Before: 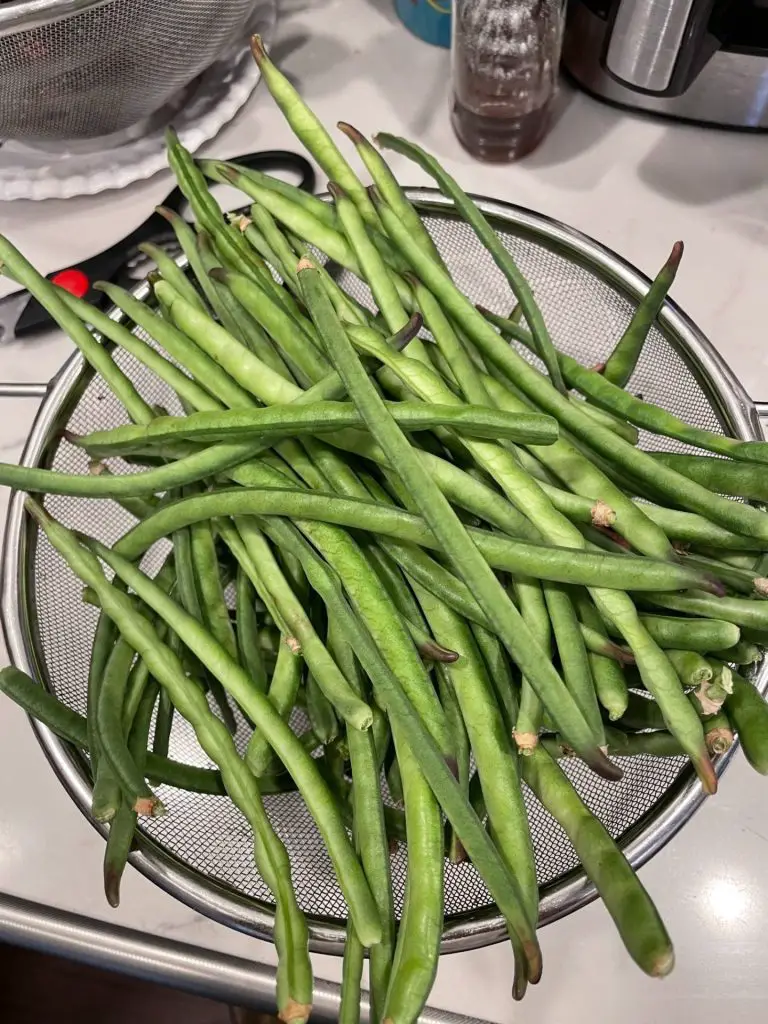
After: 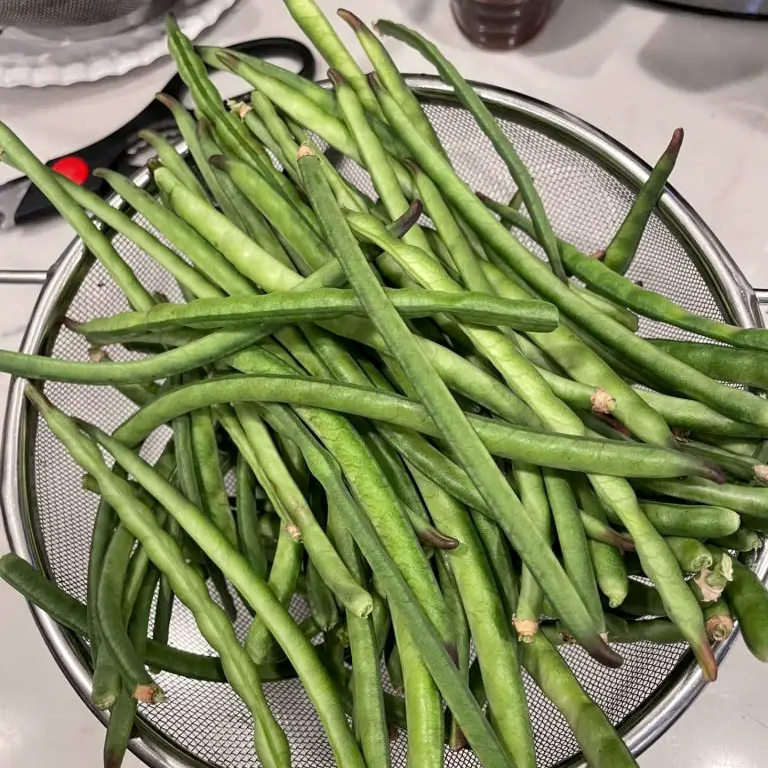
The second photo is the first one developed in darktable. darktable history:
crop: top 11.038%, bottom 13.962%
local contrast: highlights 100%, shadows 100%, detail 120%, midtone range 0.2
